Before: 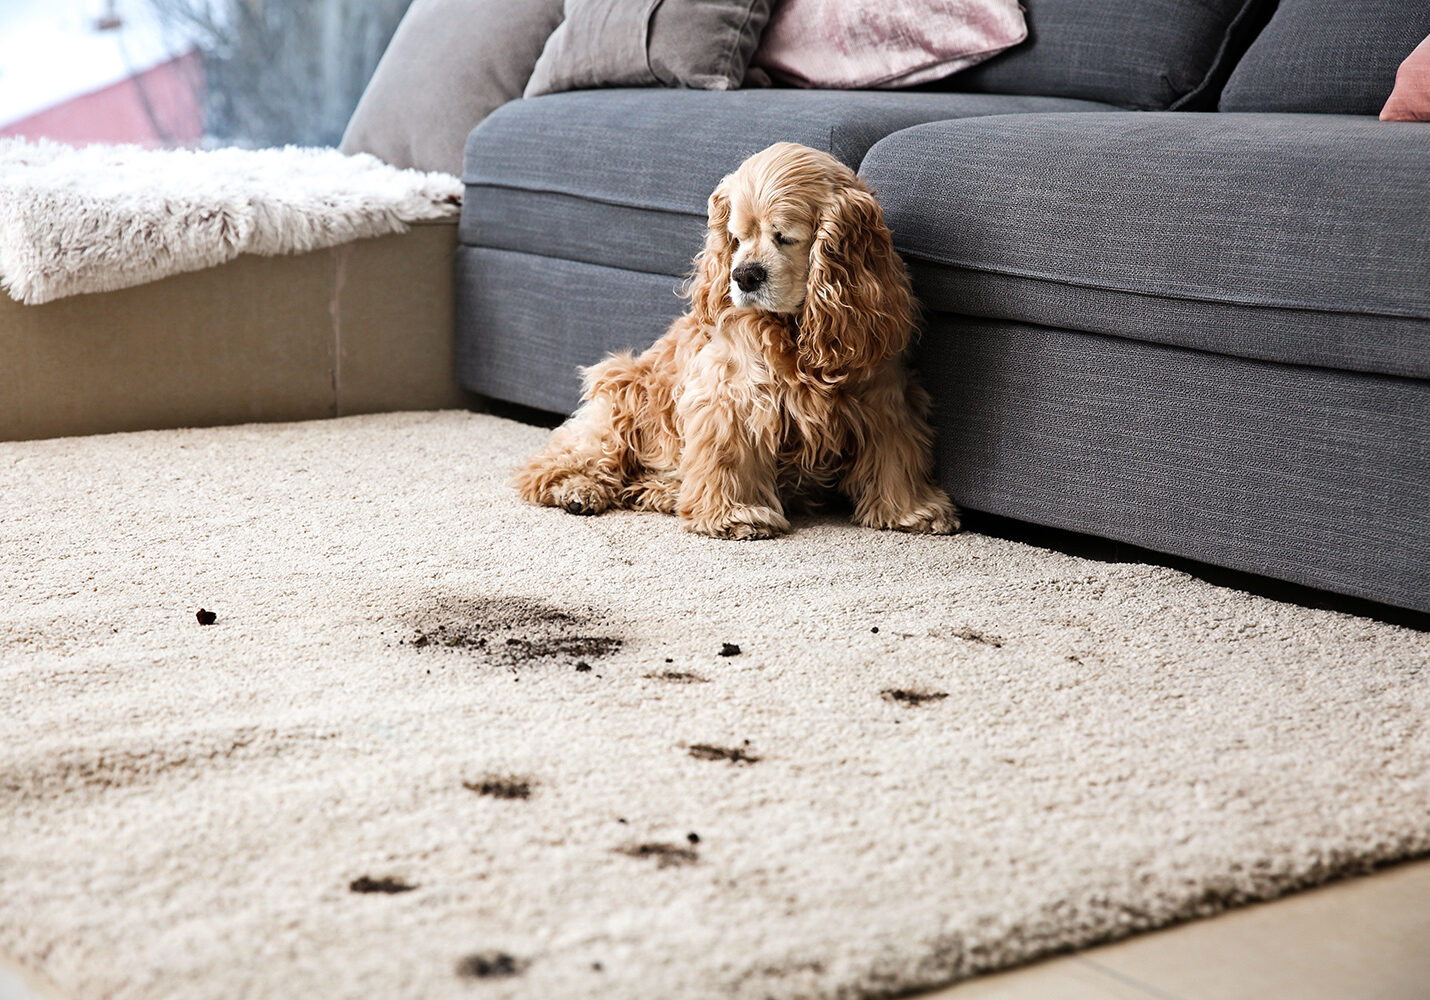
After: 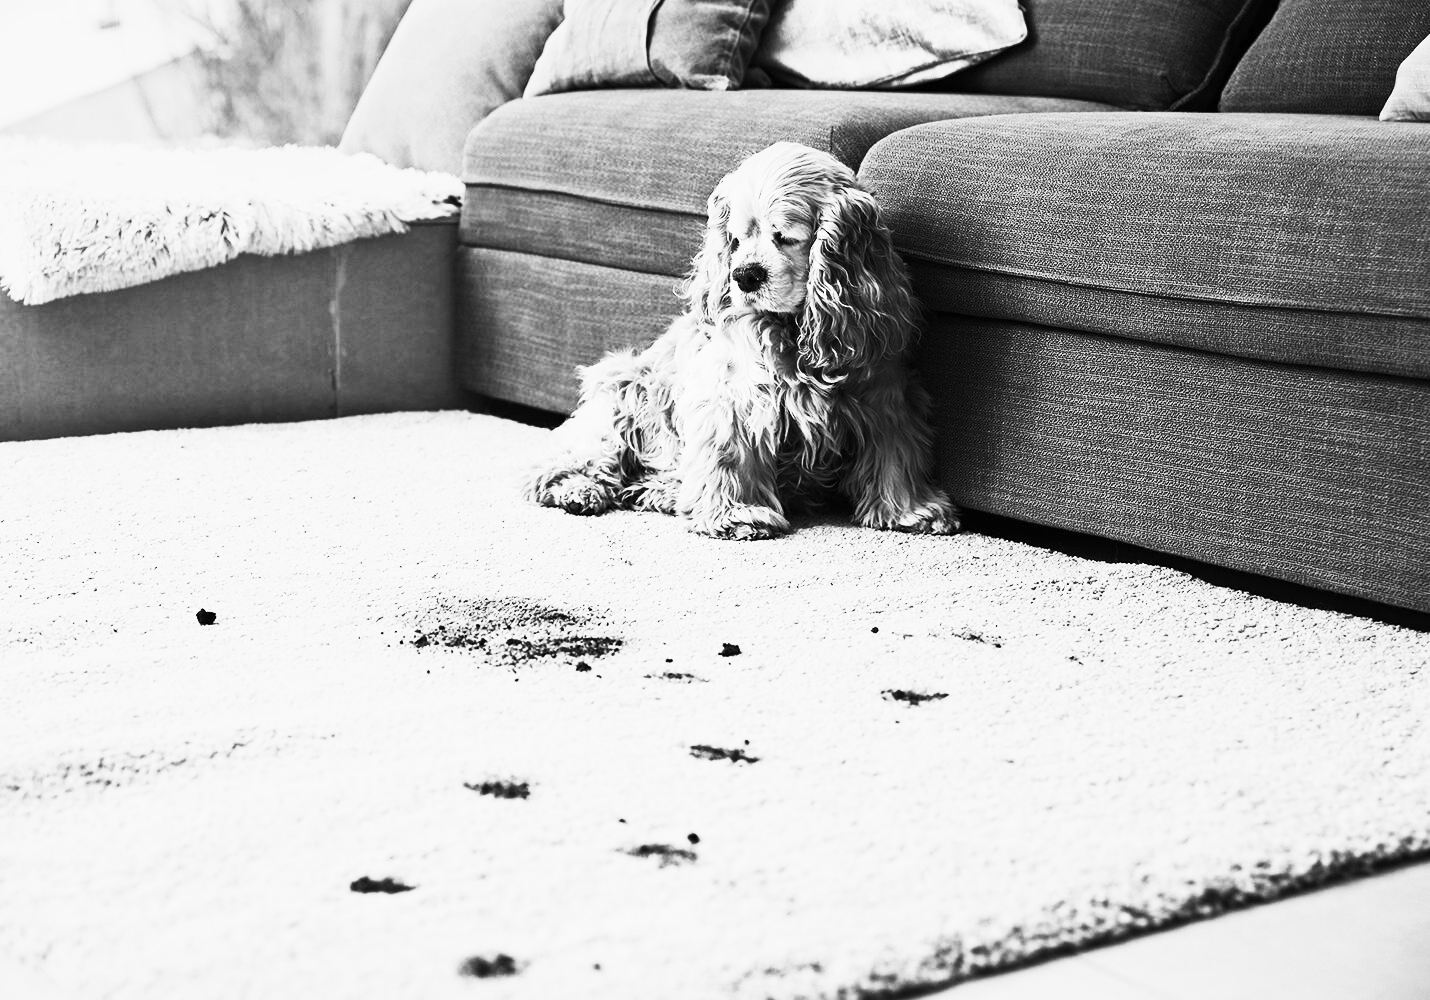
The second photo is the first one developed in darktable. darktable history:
monochrome: a 32, b 64, size 2.3
contrast brightness saturation: contrast 0.62, brightness 0.34, saturation 0.14
